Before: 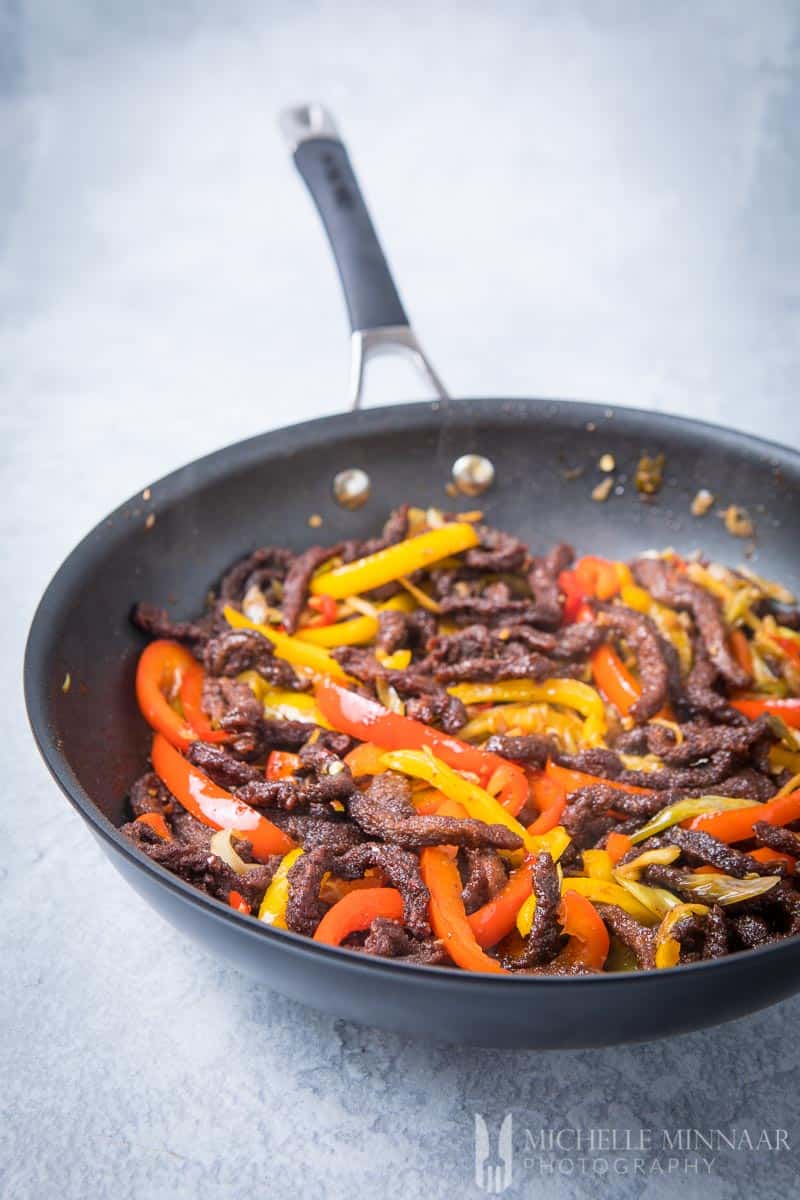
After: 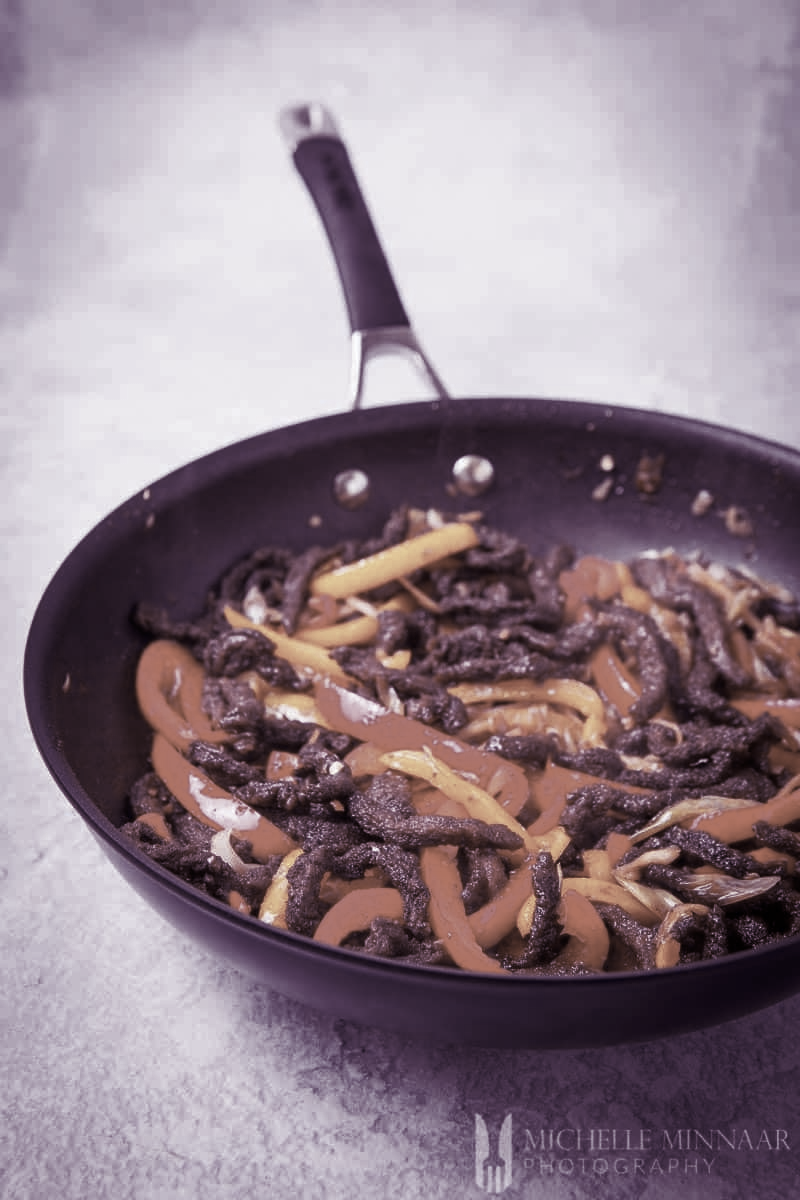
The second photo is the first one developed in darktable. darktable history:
color balance: mode lift, gamma, gain (sRGB), lift [1, 1, 0.101, 1]
color zones: curves: ch1 [(0.238, 0.163) (0.476, 0.2) (0.733, 0.322) (0.848, 0.134)]
